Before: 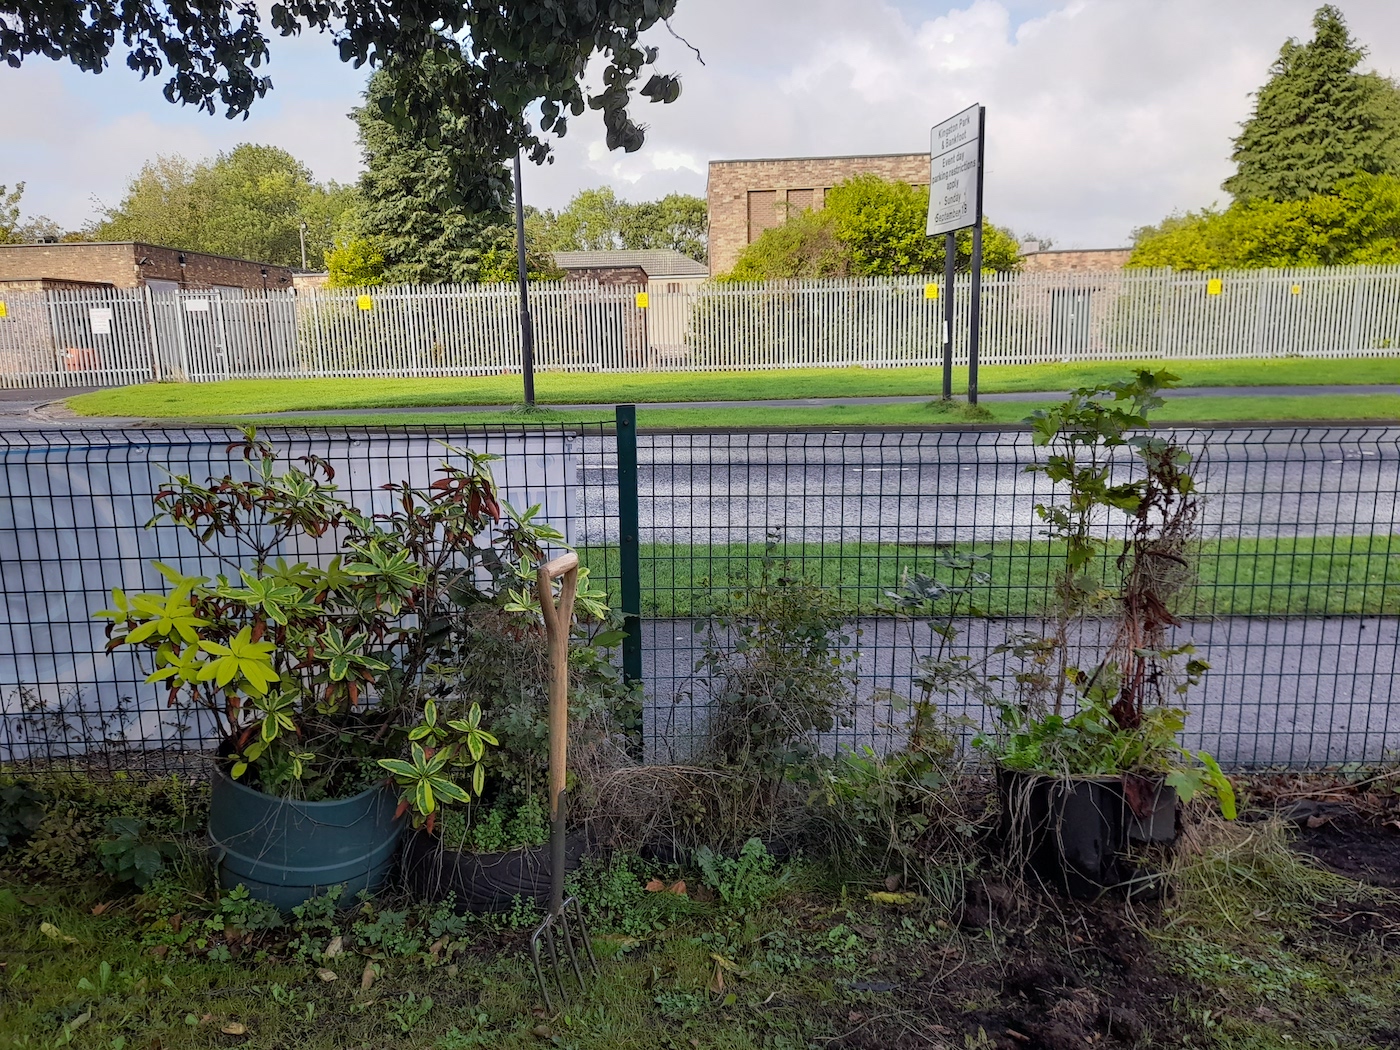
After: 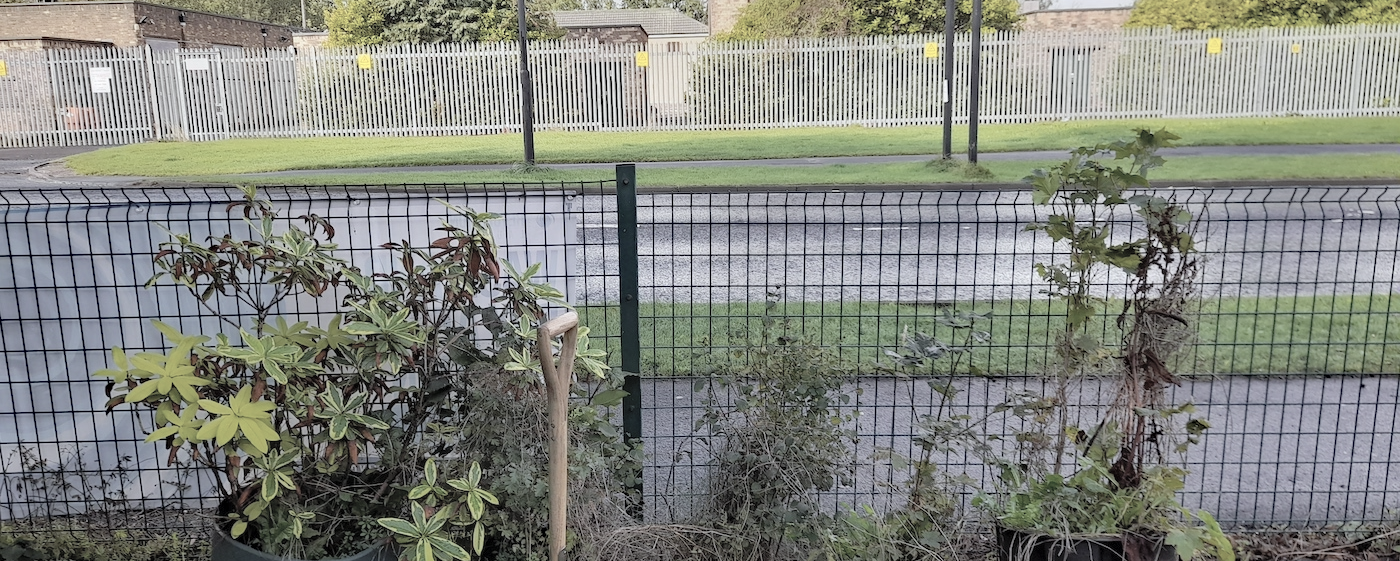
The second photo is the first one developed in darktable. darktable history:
exposure: compensate highlight preservation false
crop and rotate: top 23.043%, bottom 23.437%
white balance: red 0.982, blue 1.018
contrast brightness saturation: brightness 0.18, saturation -0.5
haze removal: compatibility mode true, adaptive false
